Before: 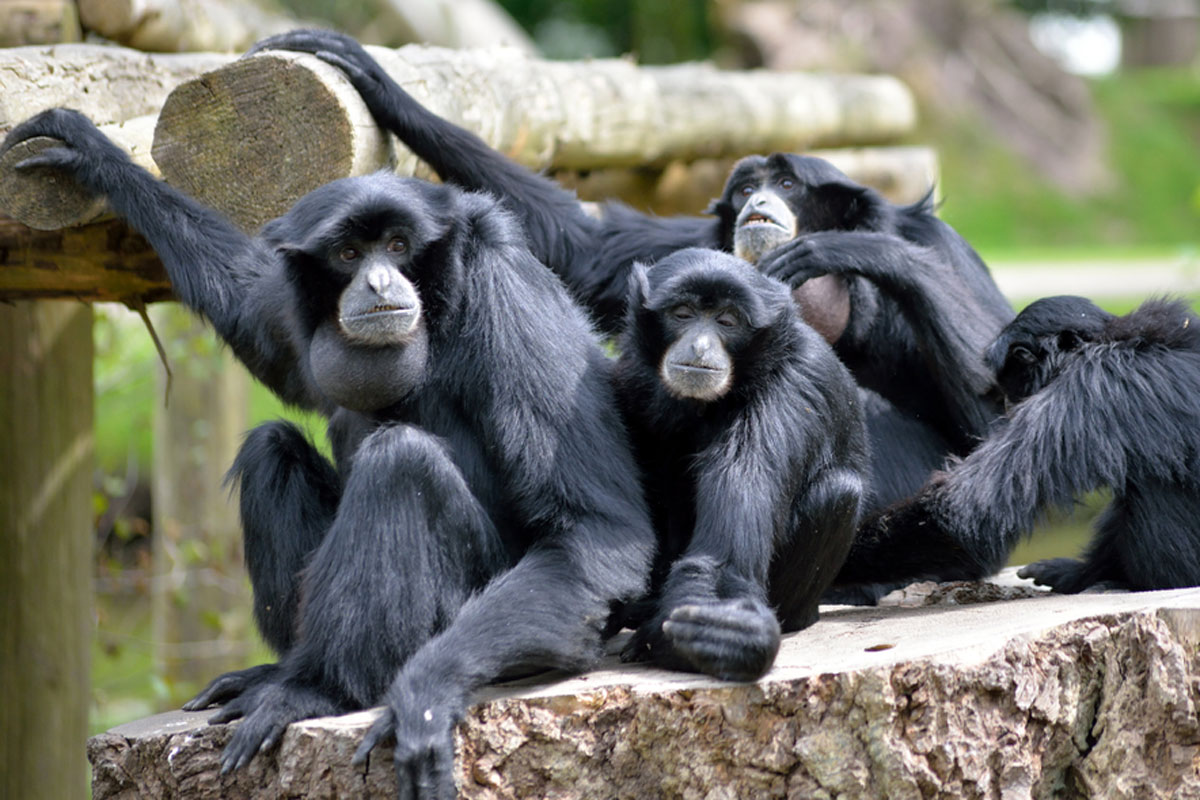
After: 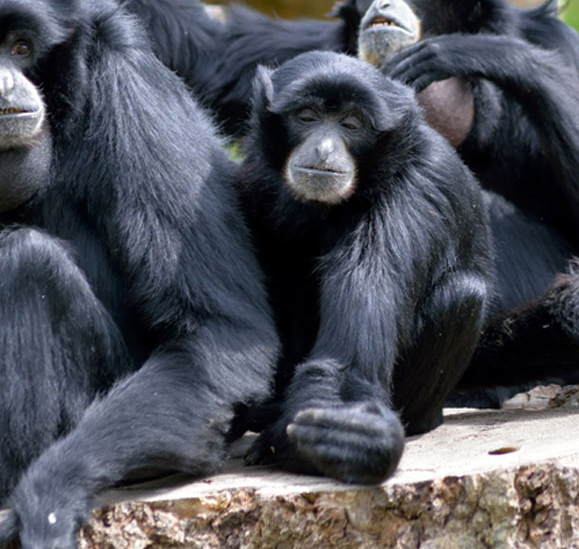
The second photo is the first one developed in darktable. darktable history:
contrast brightness saturation: brightness -0.09
crop: left 31.379%, top 24.658%, right 20.326%, bottom 6.628%
shadows and highlights: shadows 25, highlights -25
